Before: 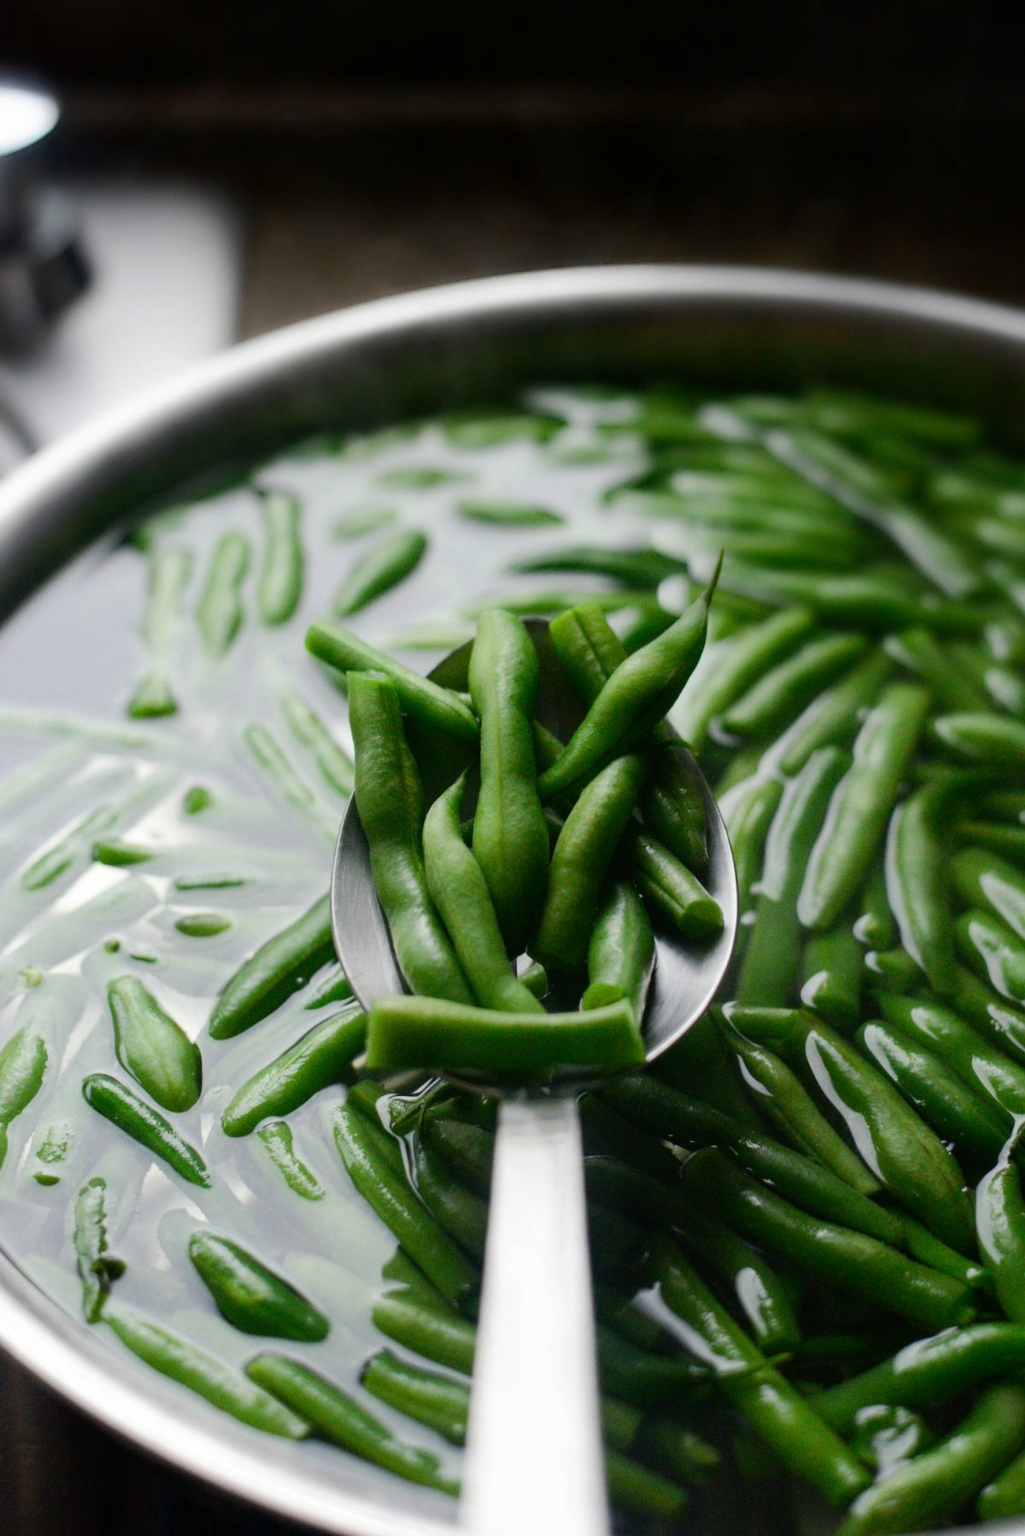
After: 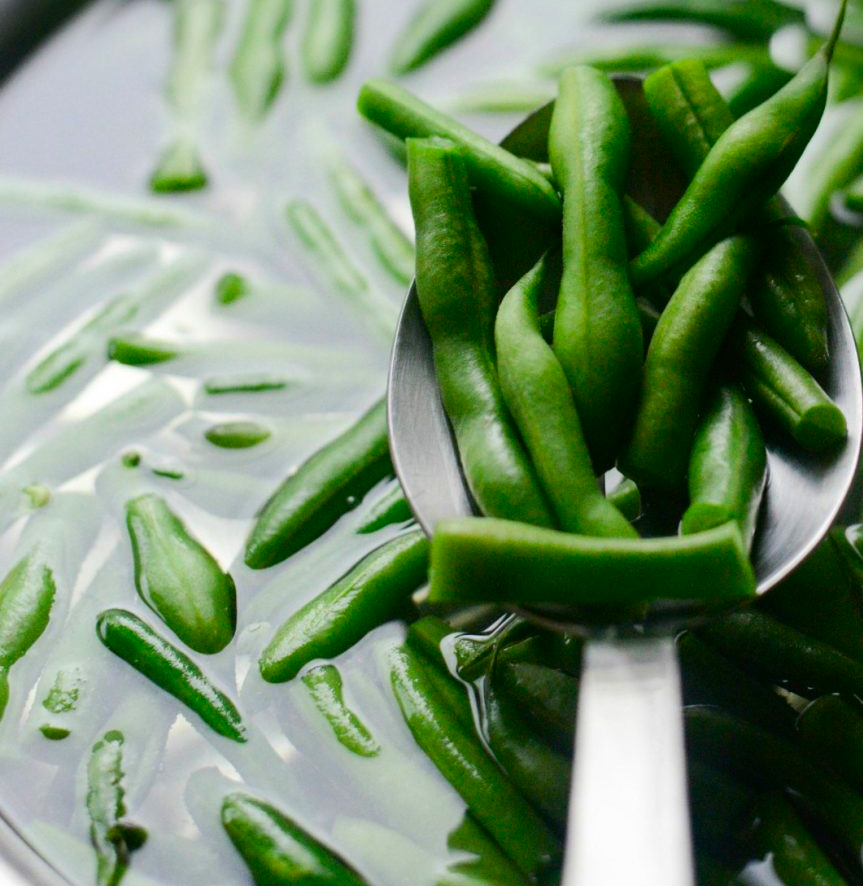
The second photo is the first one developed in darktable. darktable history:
crop: top 36.065%, right 28.036%, bottom 14.627%
contrast brightness saturation: contrast 0.091, saturation 0.28
tone equalizer: edges refinement/feathering 500, mask exposure compensation -1.57 EV, preserve details no
